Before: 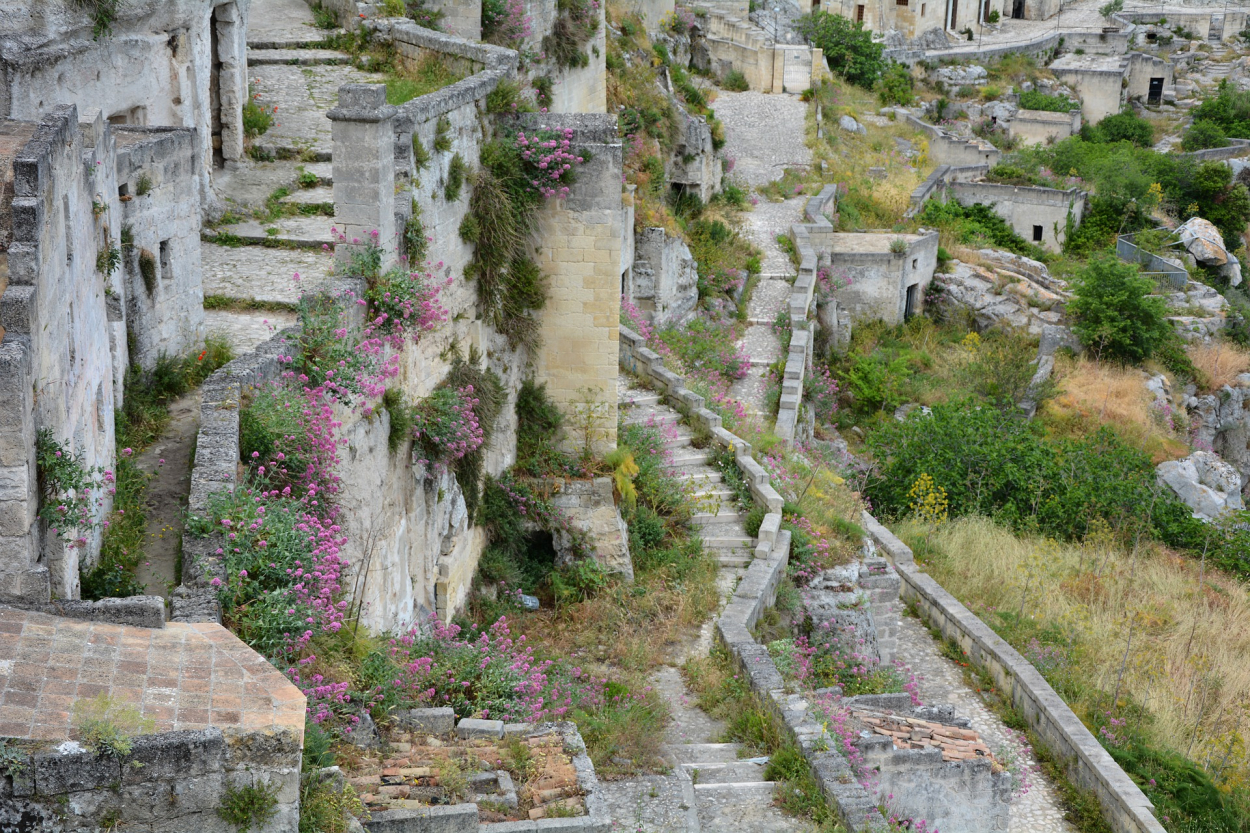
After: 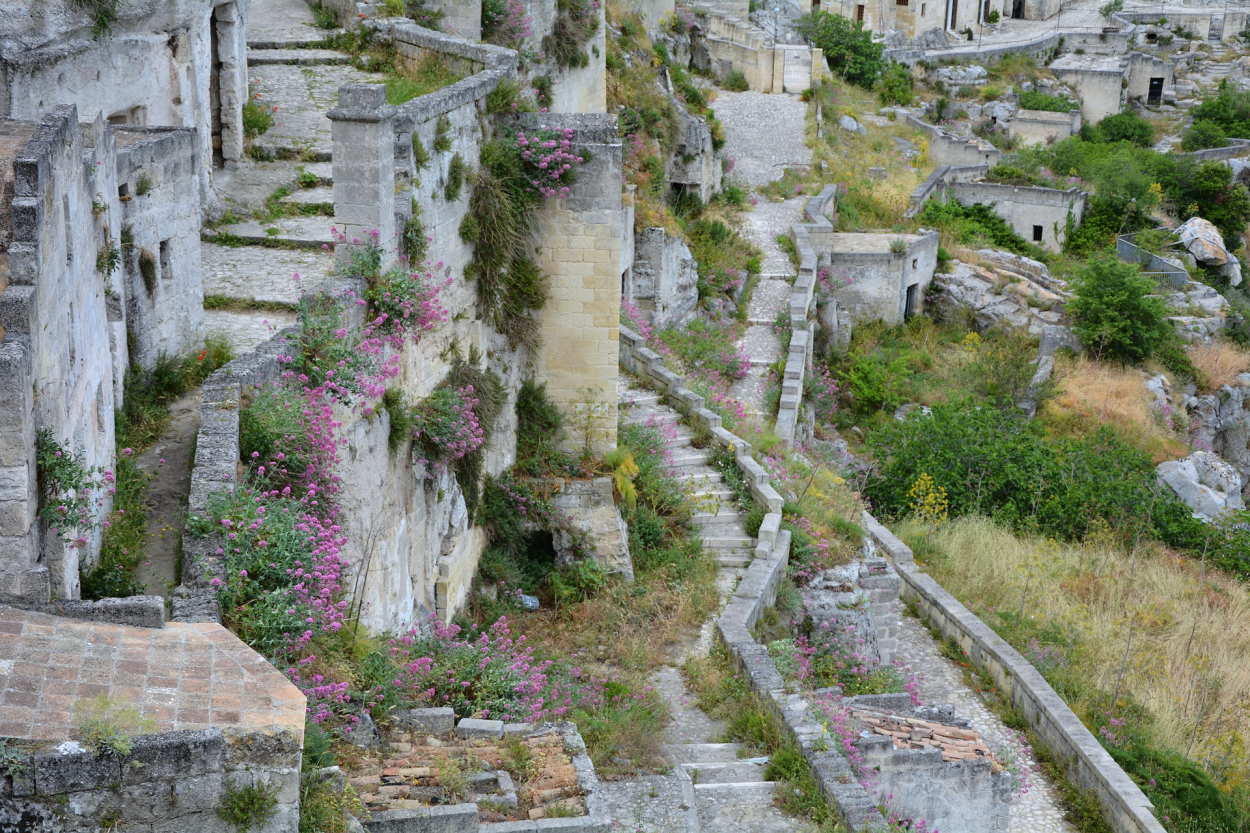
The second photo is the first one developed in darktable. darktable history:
white balance: red 0.976, blue 1.04
exposure: black level correction 0, compensate exposure bias true, compensate highlight preservation false
